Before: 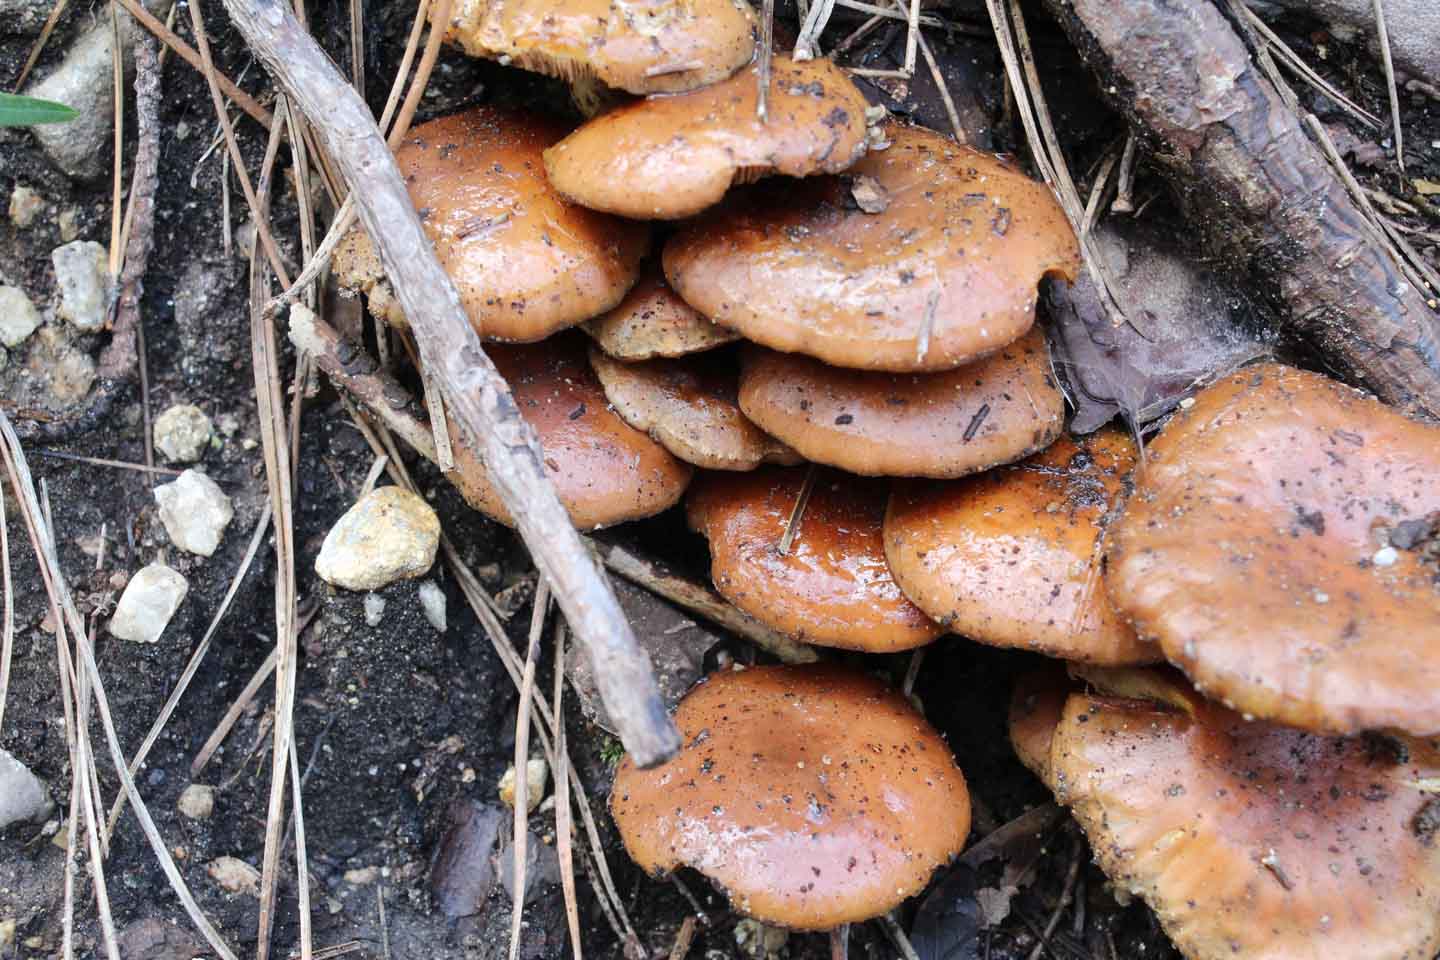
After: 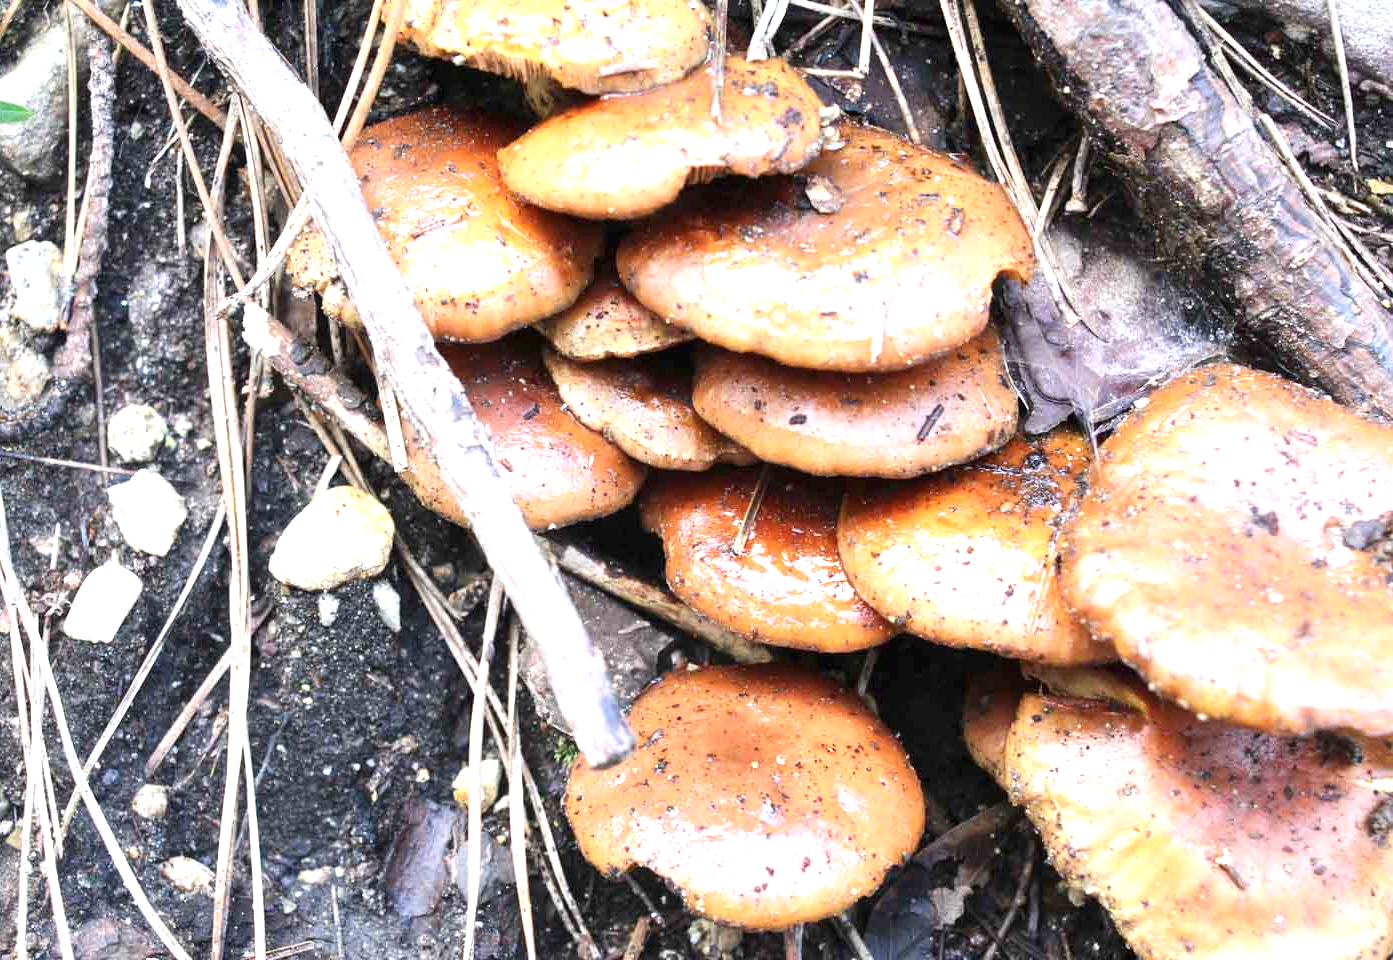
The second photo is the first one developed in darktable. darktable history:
crop and rotate: left 3.249%
exposure: black level correction 0, exposure 1.104 EV, compensate highlight preservation false
